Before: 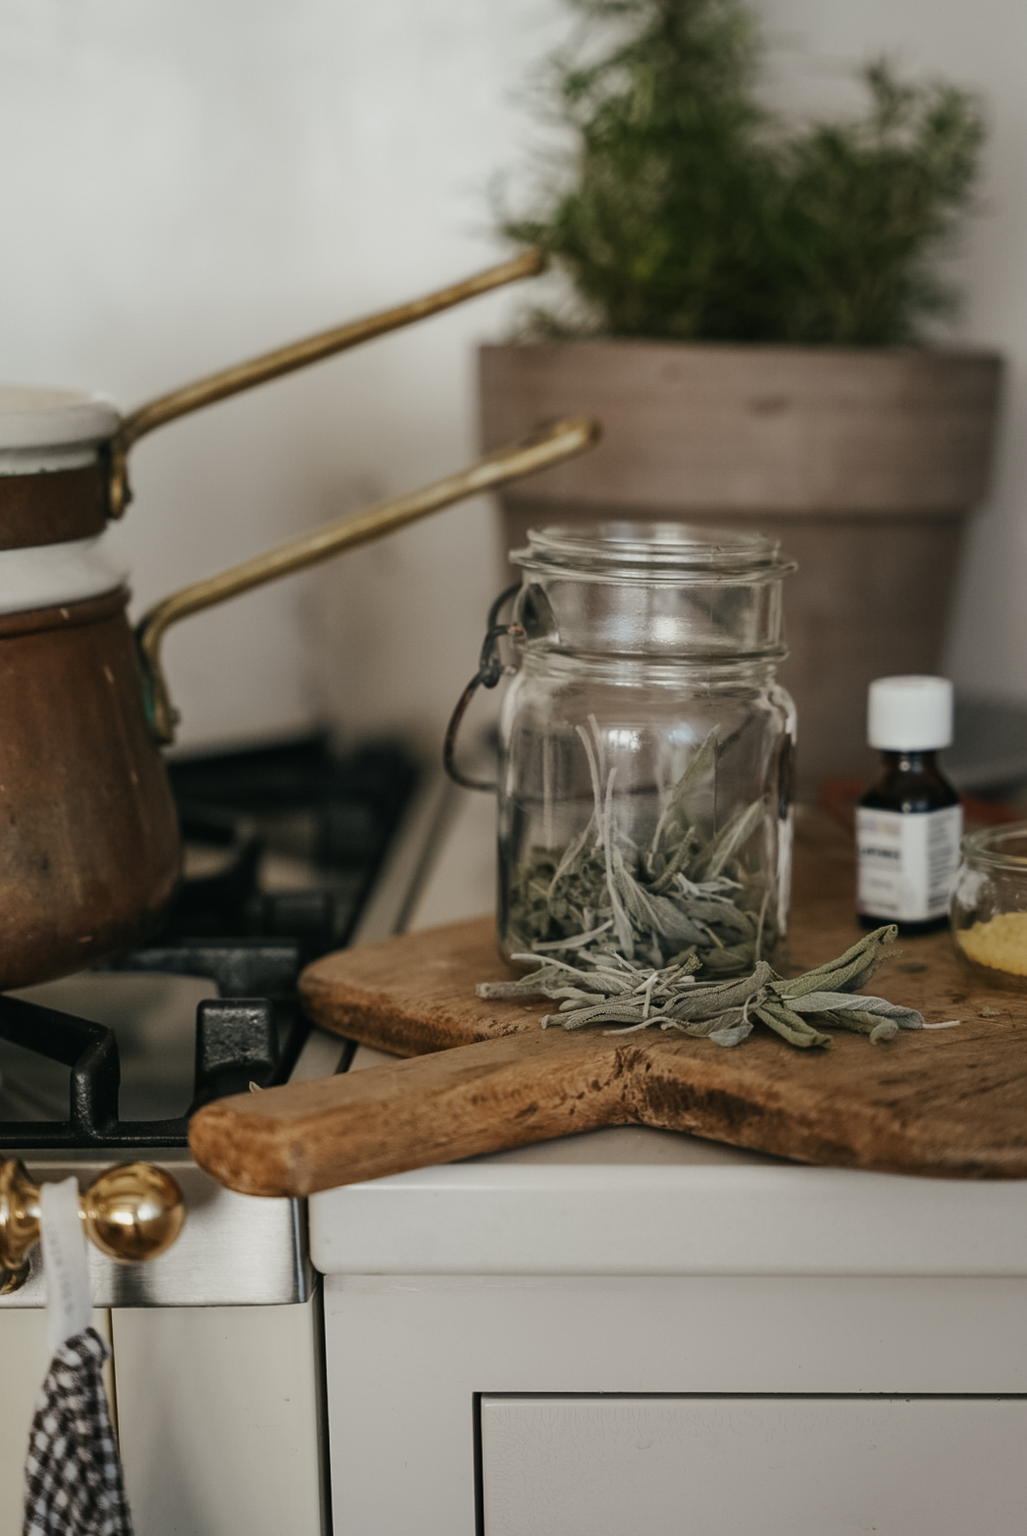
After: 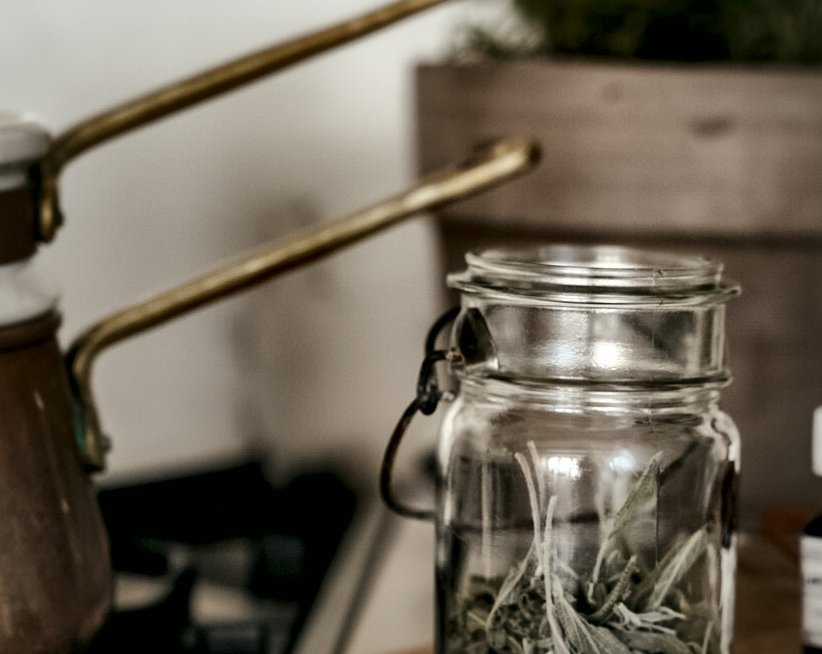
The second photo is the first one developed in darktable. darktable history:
local contrast: mode bilateral grid, contrast 45, coarseness 69, detail 215%, midtone range 0.2
crop: left 6.963%, top 18.384%, right 14.492%, bottom 39.847%
